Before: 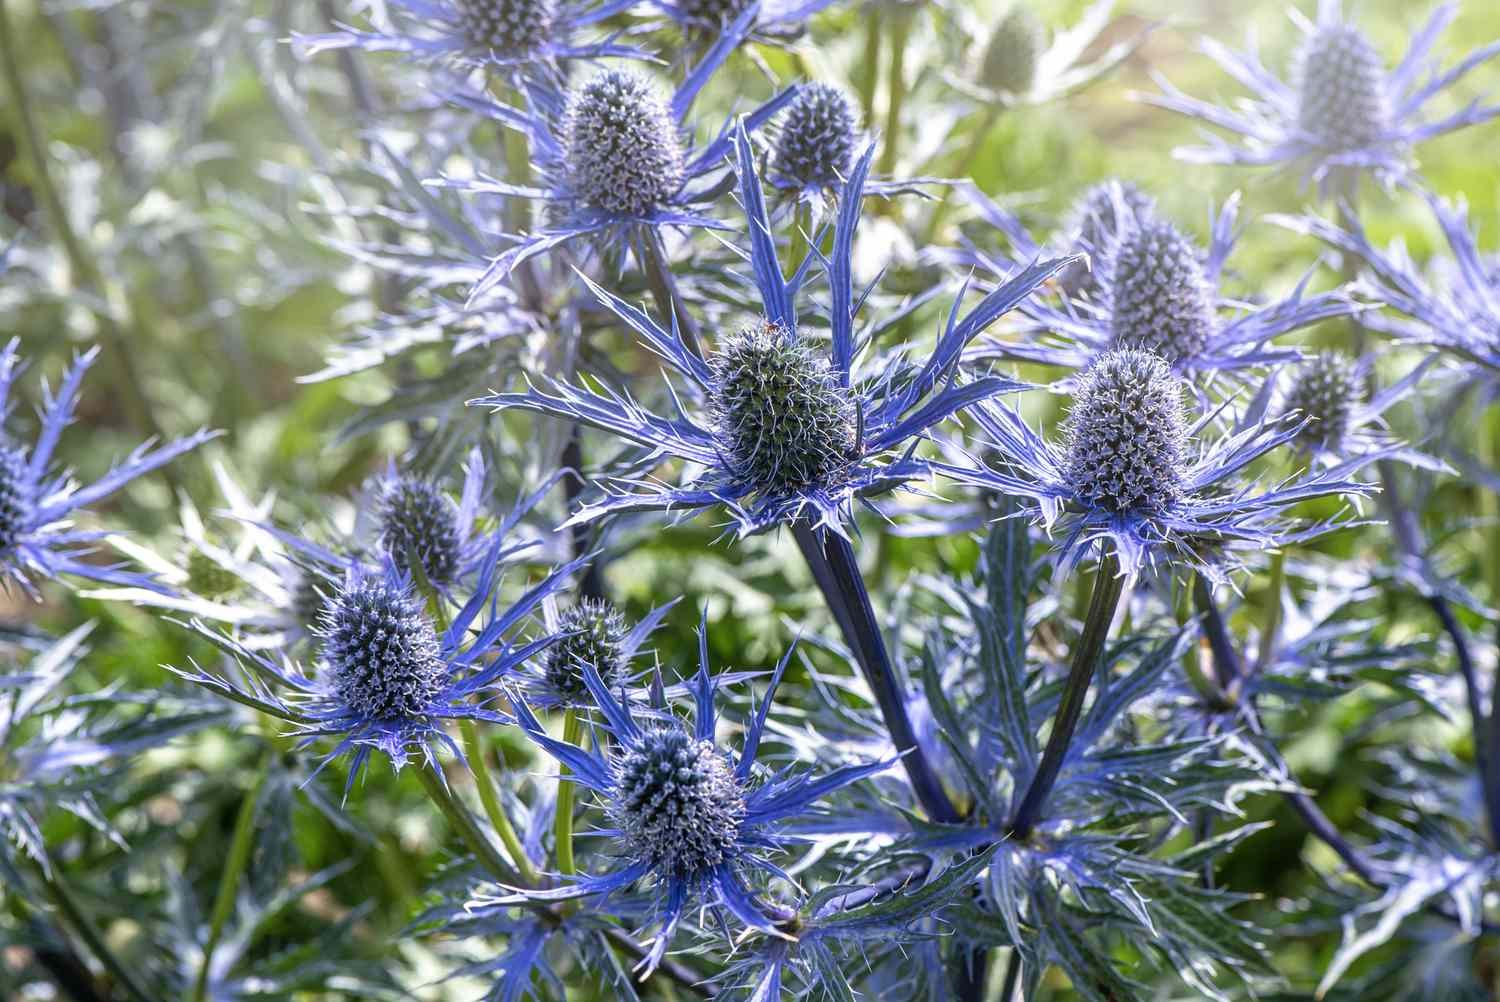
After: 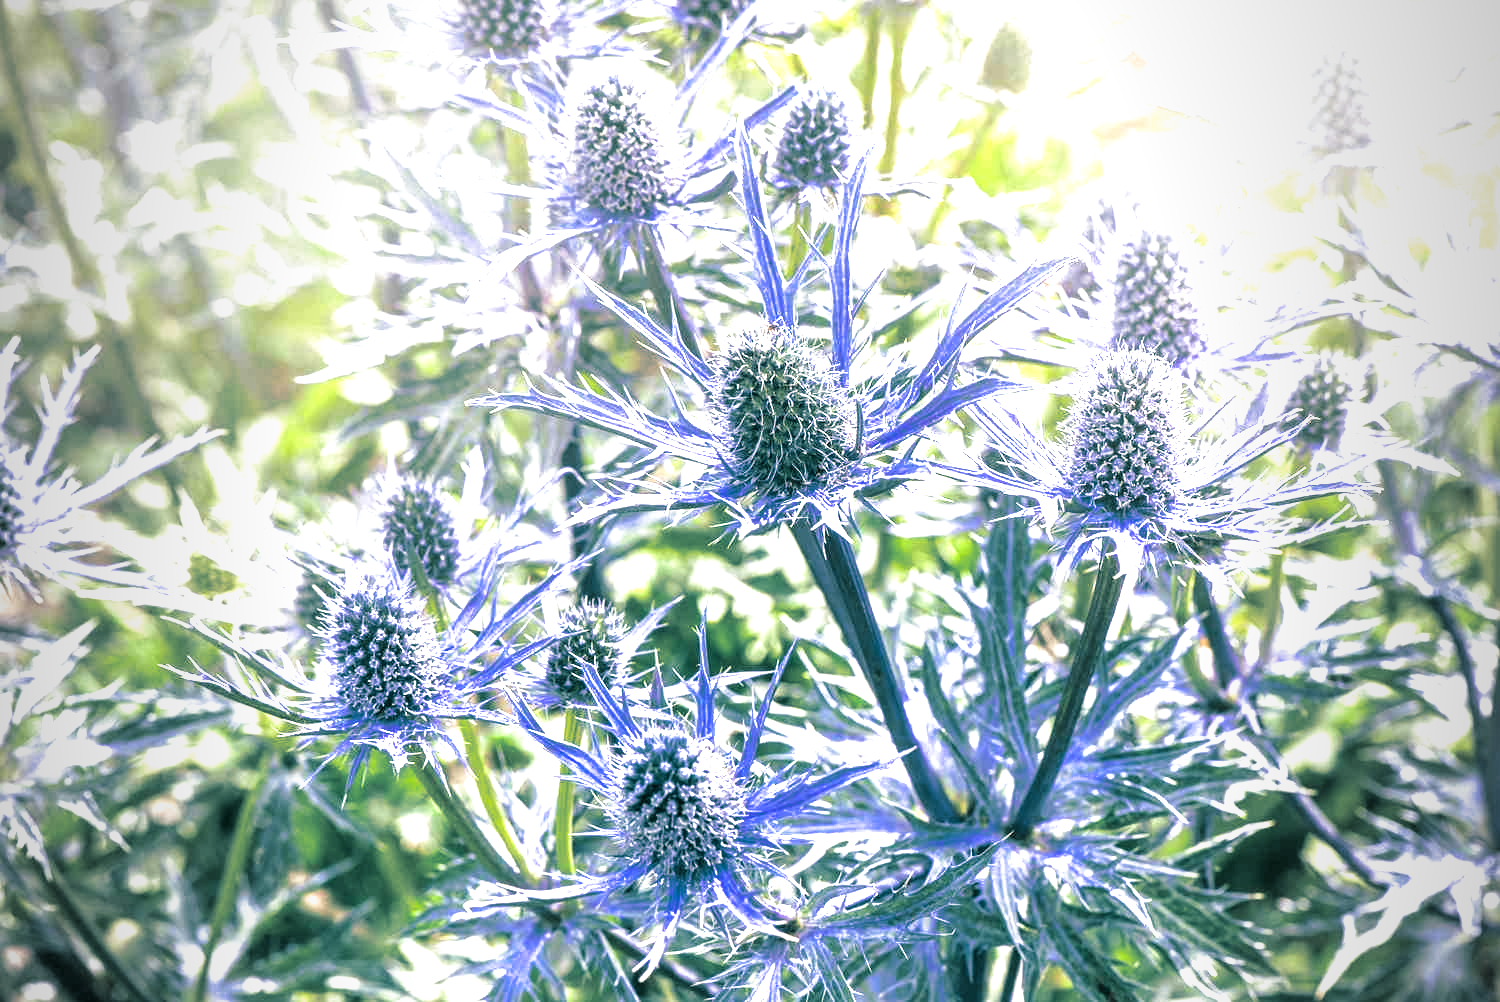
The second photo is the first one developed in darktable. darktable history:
split-toning: shadows › hue 186.43°, highlights › hue 49.29°, compress 30.29%
exposure: black level correction 0, exposure 1.379 EV, compensate exposure bias true, compensate highlight preservation false
vignetting: fall-off start 97%, fall-off radius 100%, width/height ratio 0.609, unbound false
